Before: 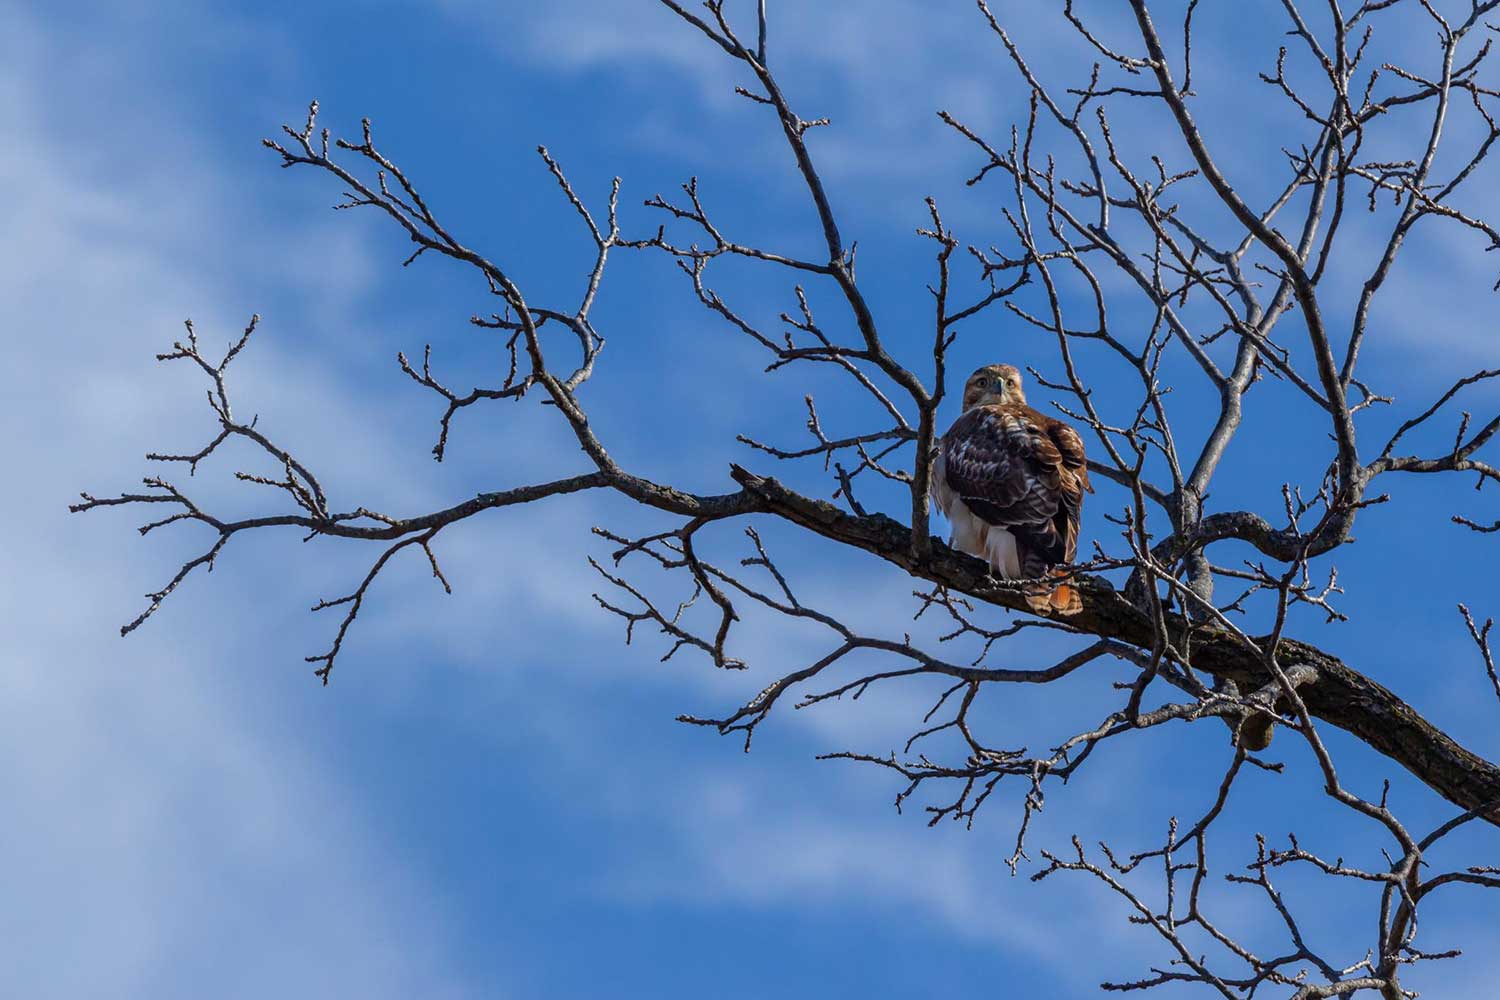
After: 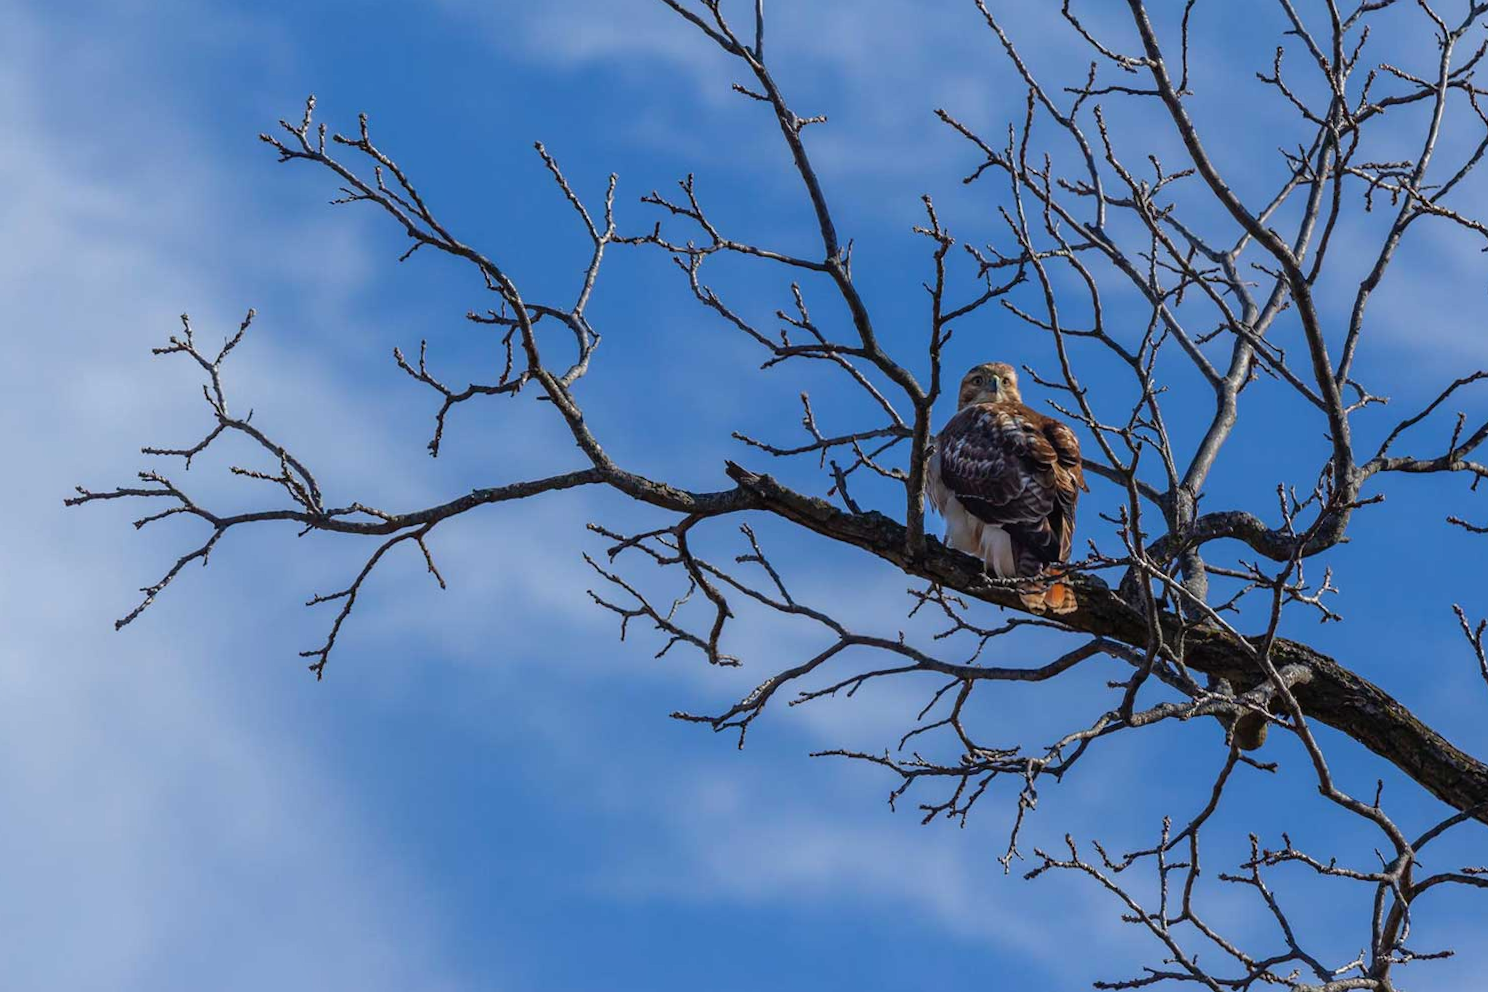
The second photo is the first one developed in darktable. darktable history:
crop and rotate: angle -0.286°
local contrast: mode bilateral grid, contrast 99, coarseness 99, detail 90%, midtone range 0.2
